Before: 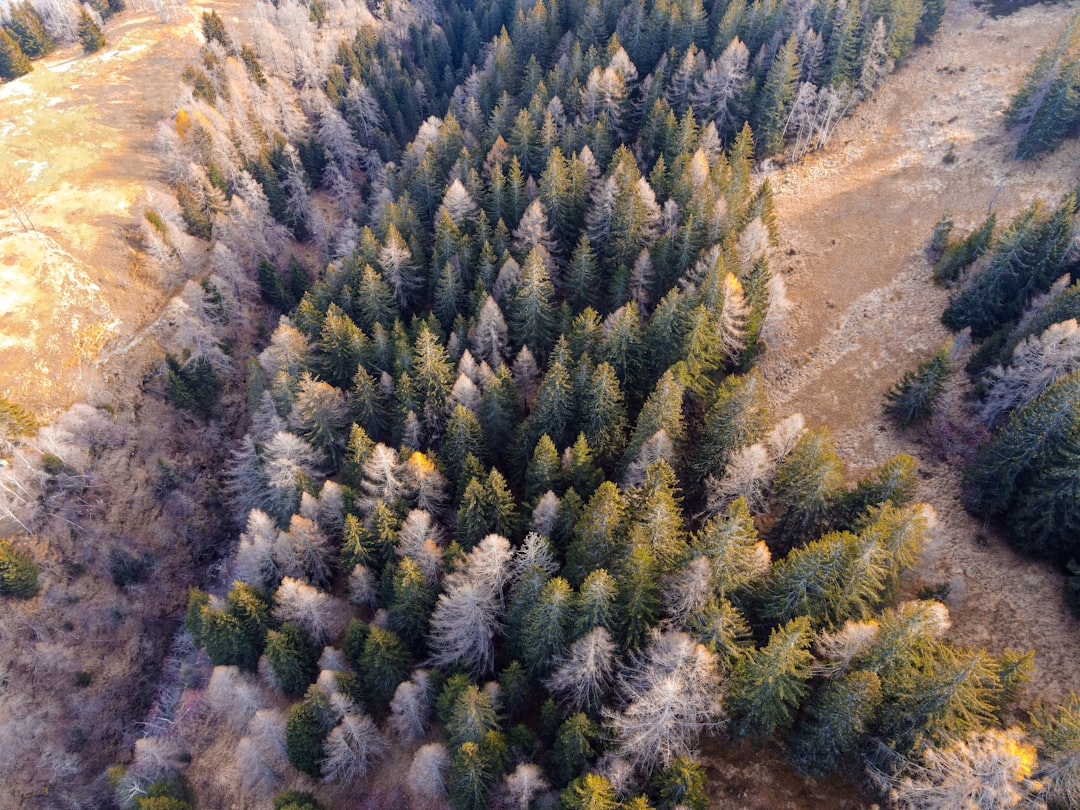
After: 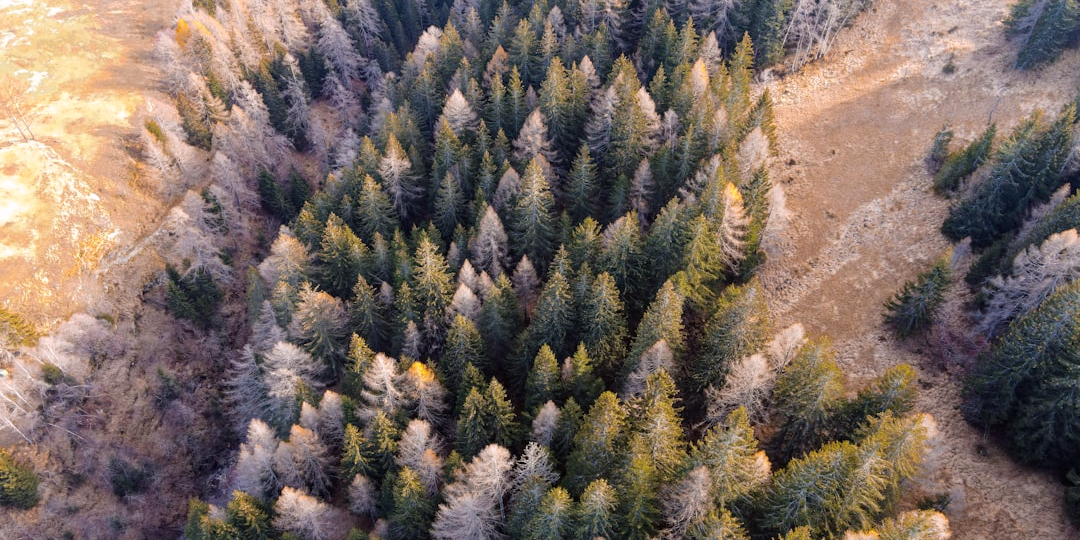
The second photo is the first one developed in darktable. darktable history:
crop: top 11.176%, bottom 22.095%
color correction: highlights a* 3.02, highlights b* -1.19, shadows a* -0.062, shadows b* 2.58, saturation 0.979
